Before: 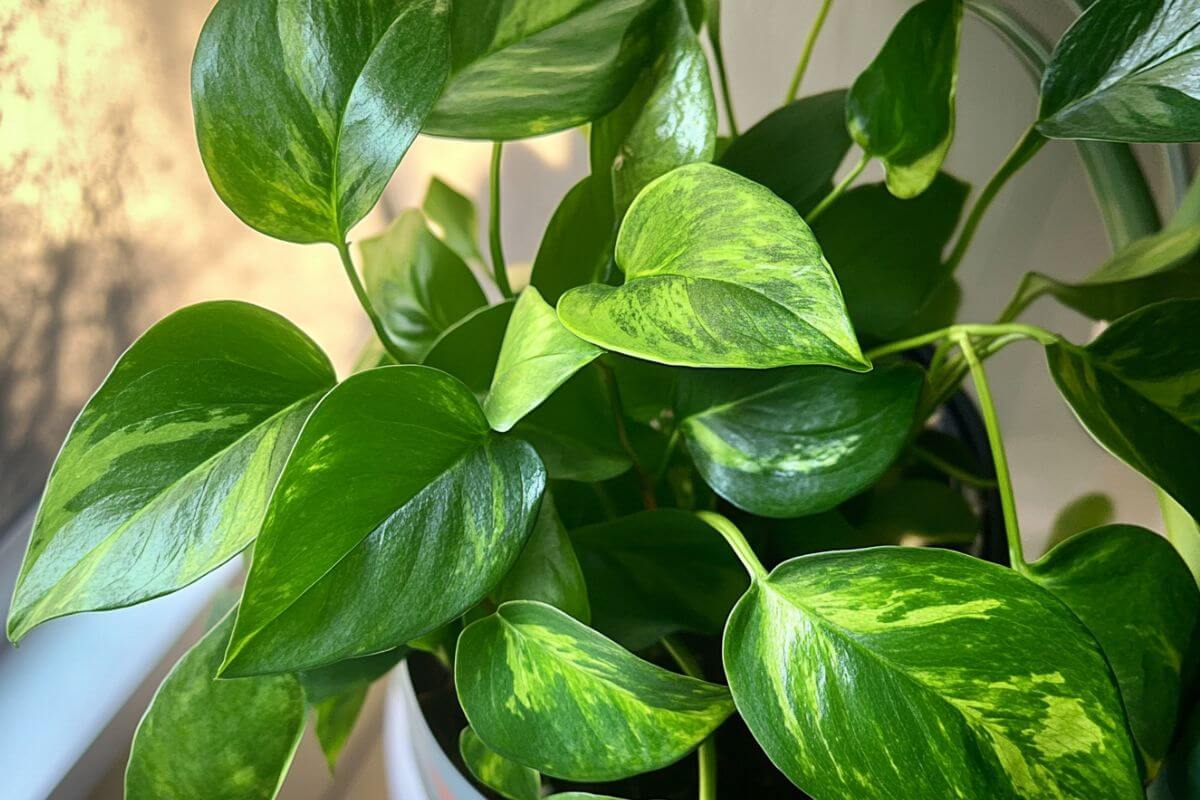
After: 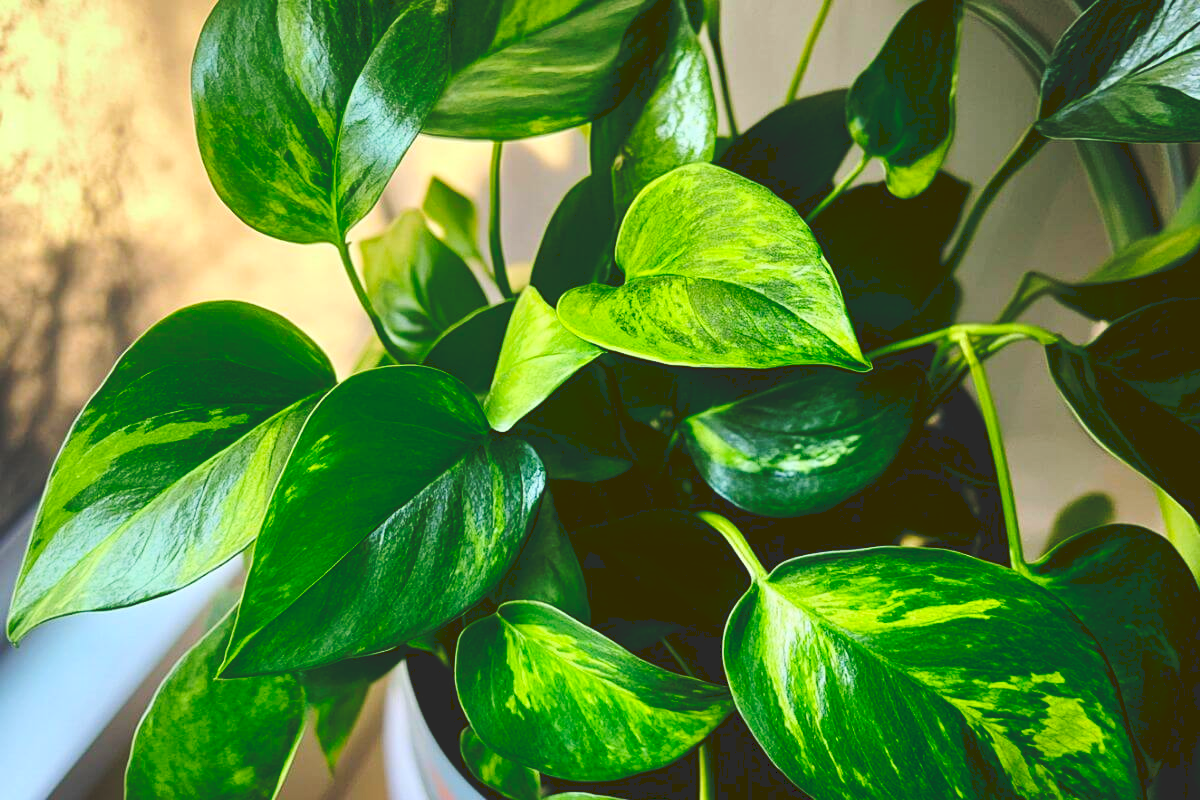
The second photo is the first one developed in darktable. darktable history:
contrast brightness saturation: contrast 0.09, saturation 0.28
tone curve: curves: ch0 [(0, 0) (0.003, 0.161) (0.011, 0.161) (0.025, 0.161) (0.044, 0.161) (0.069, 0.161) (0.1, 0.161) (0.136, 0.163) (0.177, 0.179) (0.224, 0.207) (0.277, 0.243) (0.335, 0.292) (0.399, 0.361) (0.468, 0.452) (0.543, 0.547) (0.623, 0.638) (0.709, 0.731) (0.801, 0.826) (0.898, 0.911) (1, 1)], preserve colors none
